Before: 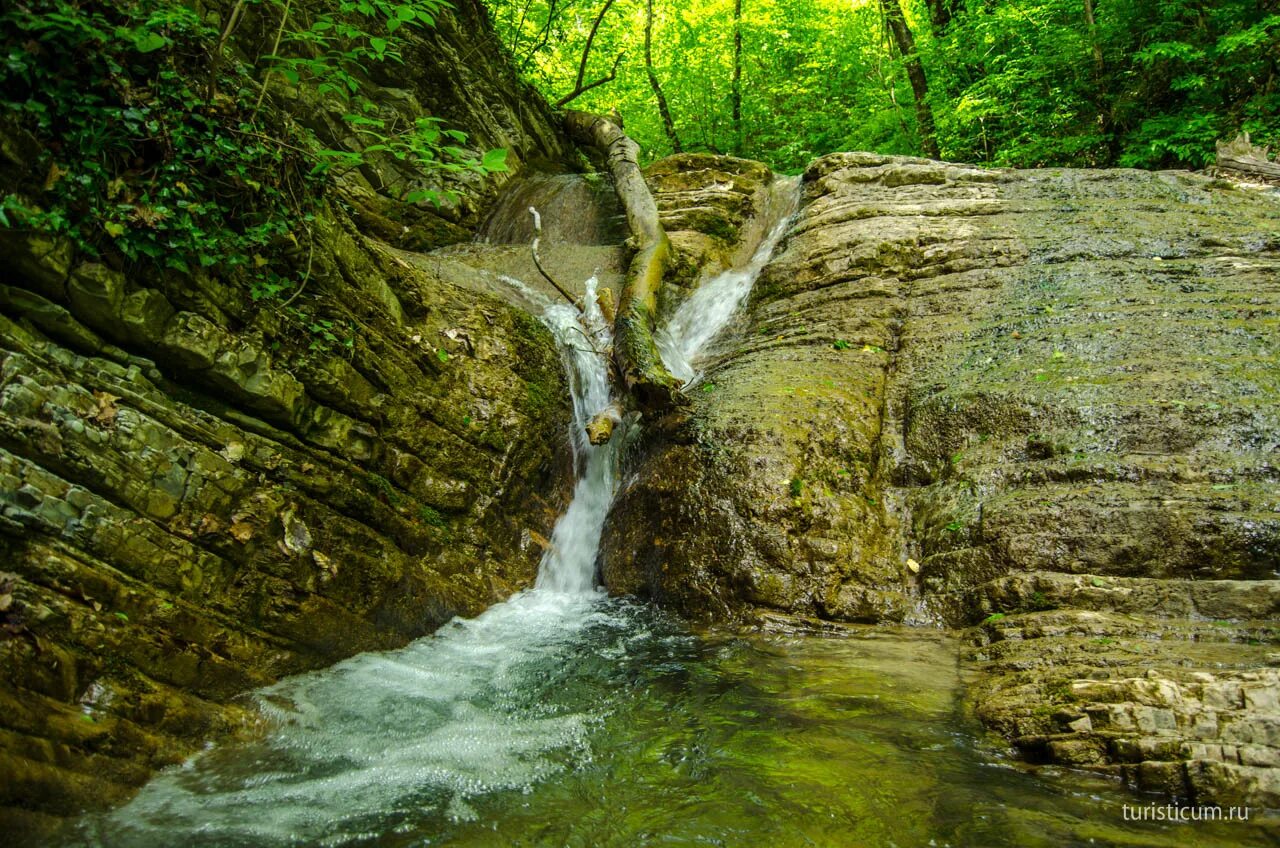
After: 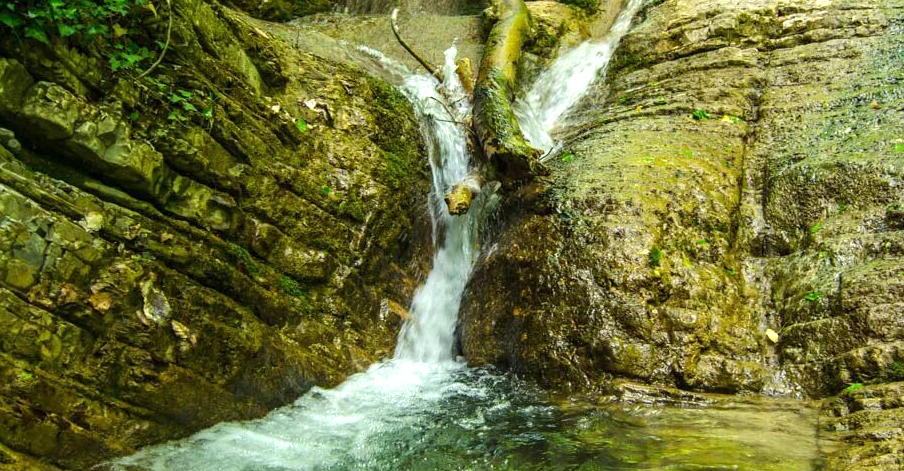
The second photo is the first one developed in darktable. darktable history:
exposure: exposure 0.563 EV, compensate highlight preservation false
crop: left 11.069%, top 27.187%, right 18.3%, bottom 17.156%
